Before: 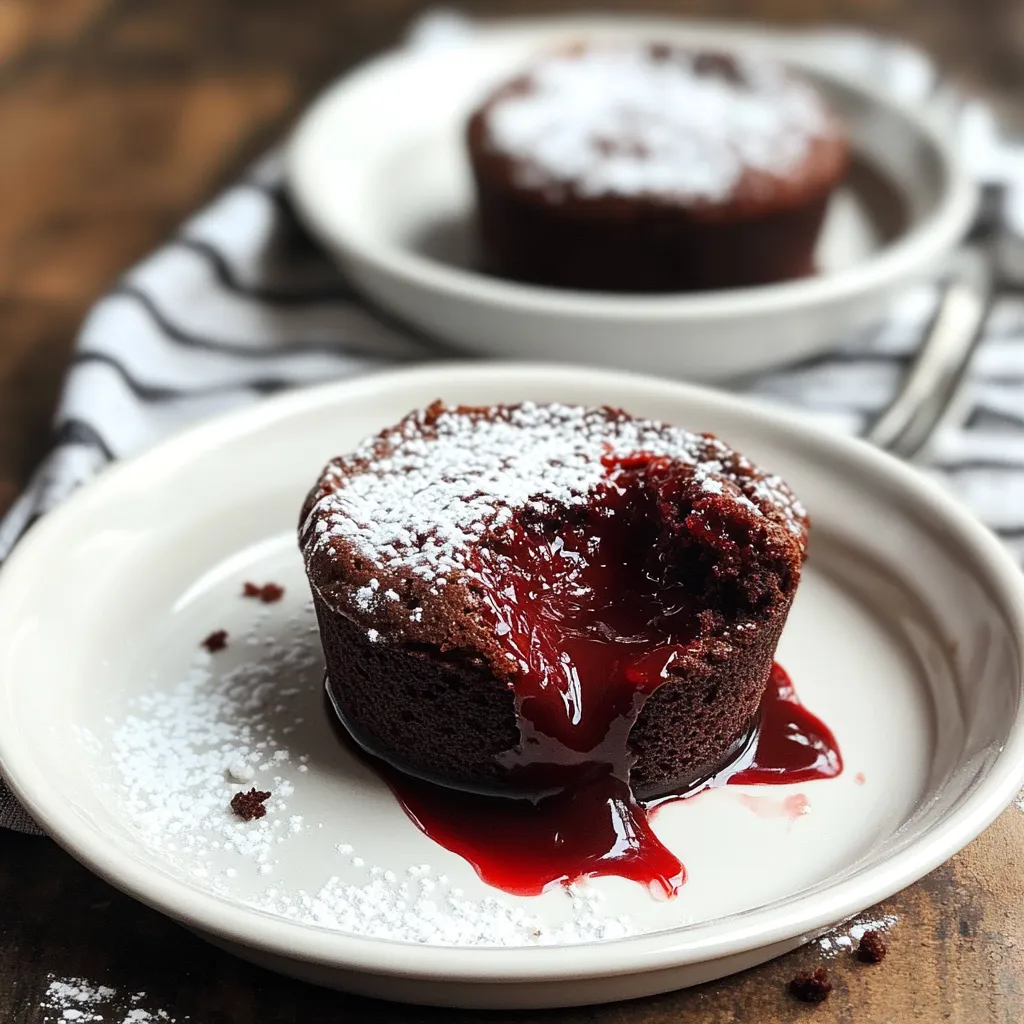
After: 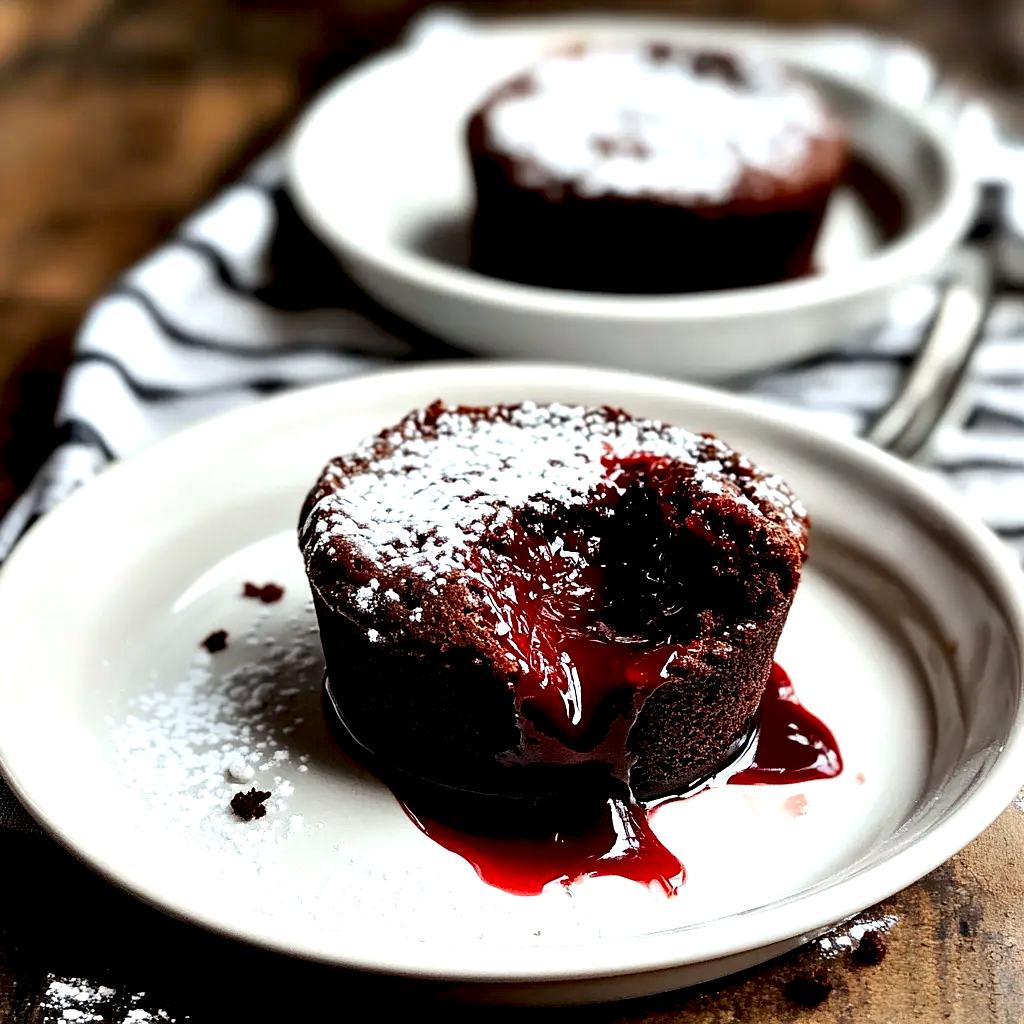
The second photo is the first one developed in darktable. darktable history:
exposure: black level correction 0.018, exposure -0.005 EV, compensate highlight preservation false
contrast equalizer: y [[0.6 ×6], [0.55 ×6], [0 ×6], [0 ×6], [0 ×6]]
